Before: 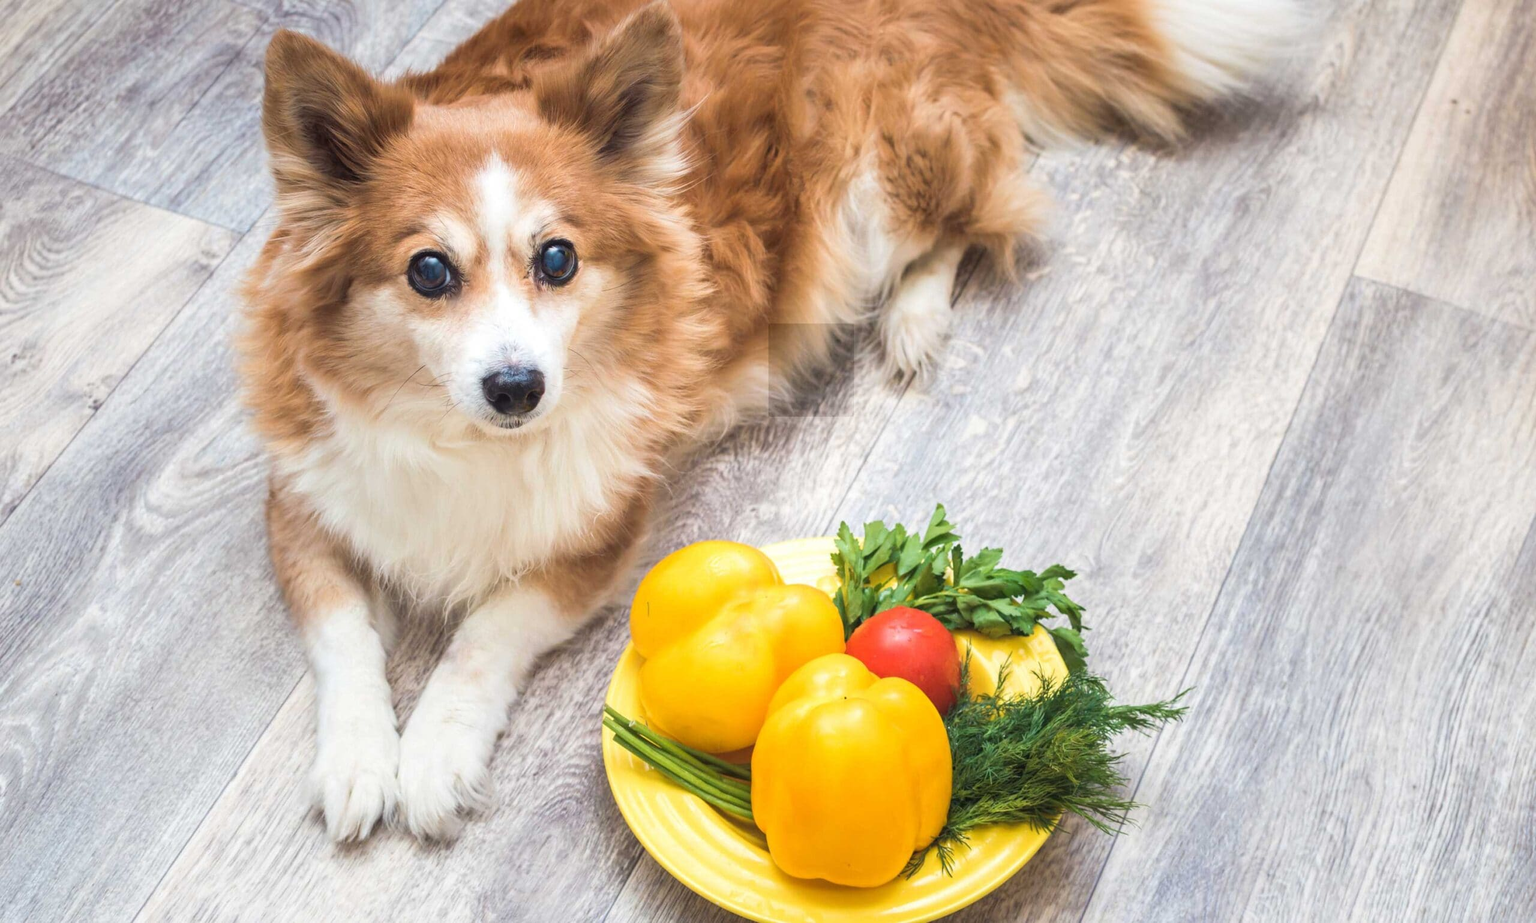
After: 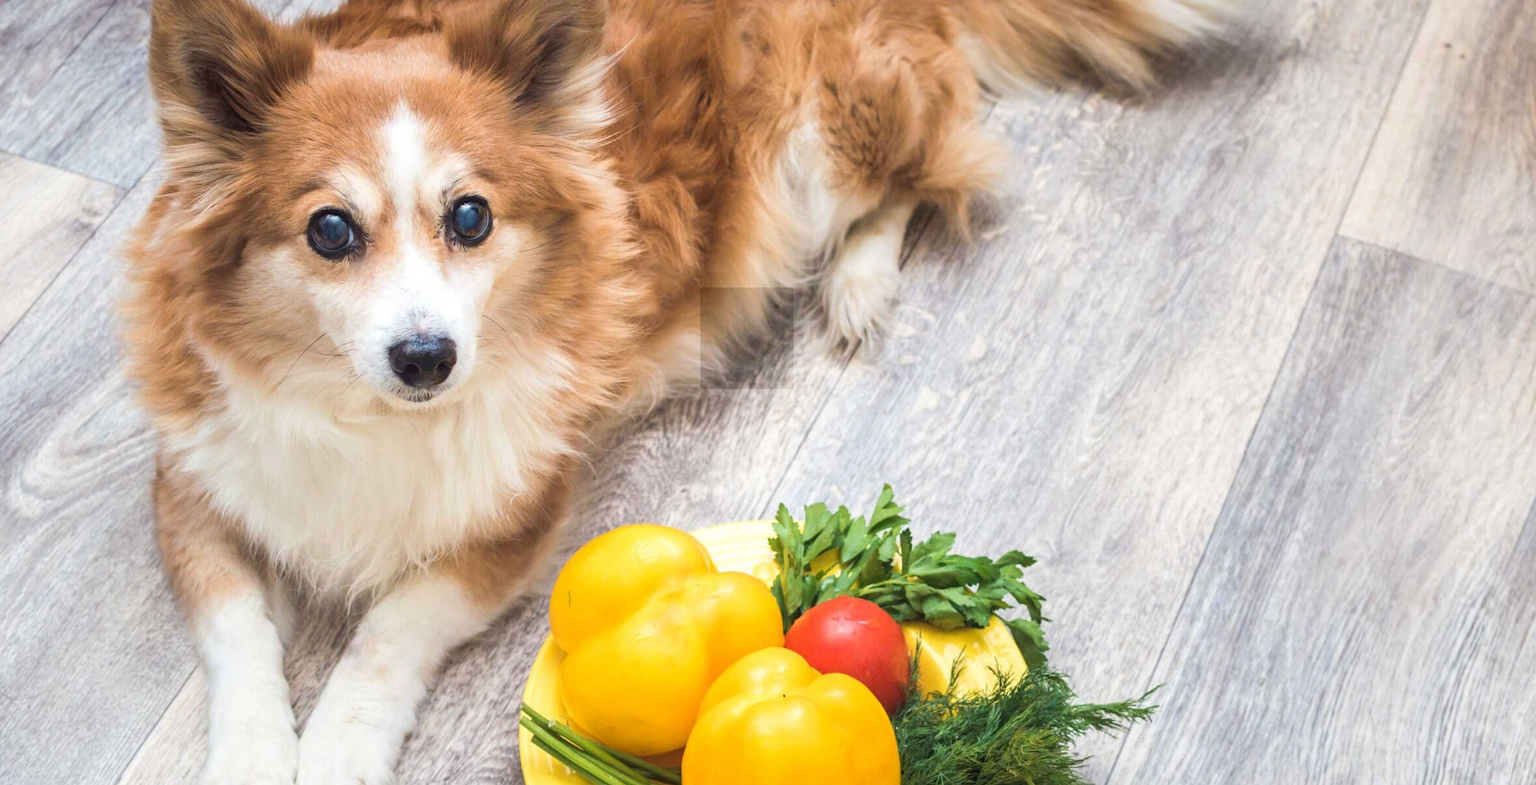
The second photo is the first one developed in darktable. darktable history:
crop: left 8.241%, top 6.557%, bottom 15.34%
